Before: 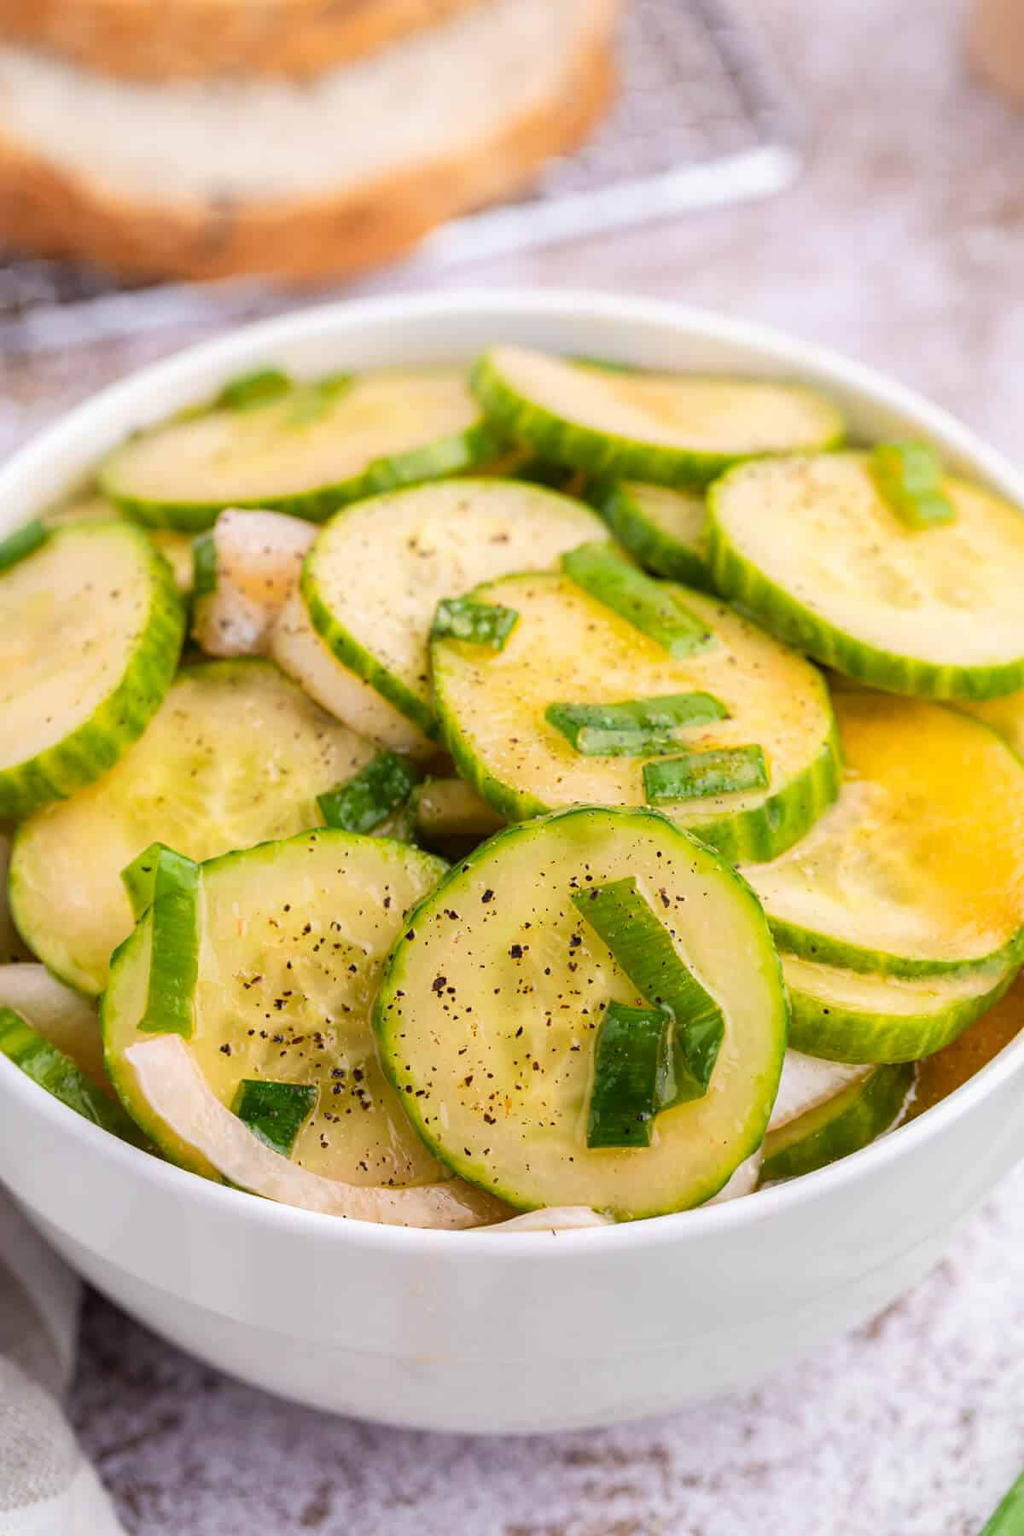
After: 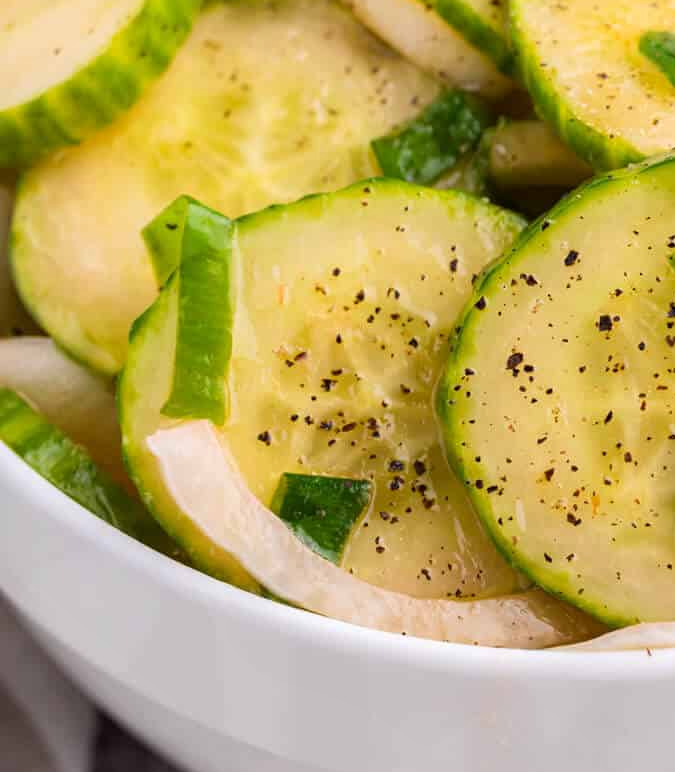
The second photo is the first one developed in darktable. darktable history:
crop: top 44.055%, right 43.718%, bottom 13.035%
tone equalizer: on, module defaults
